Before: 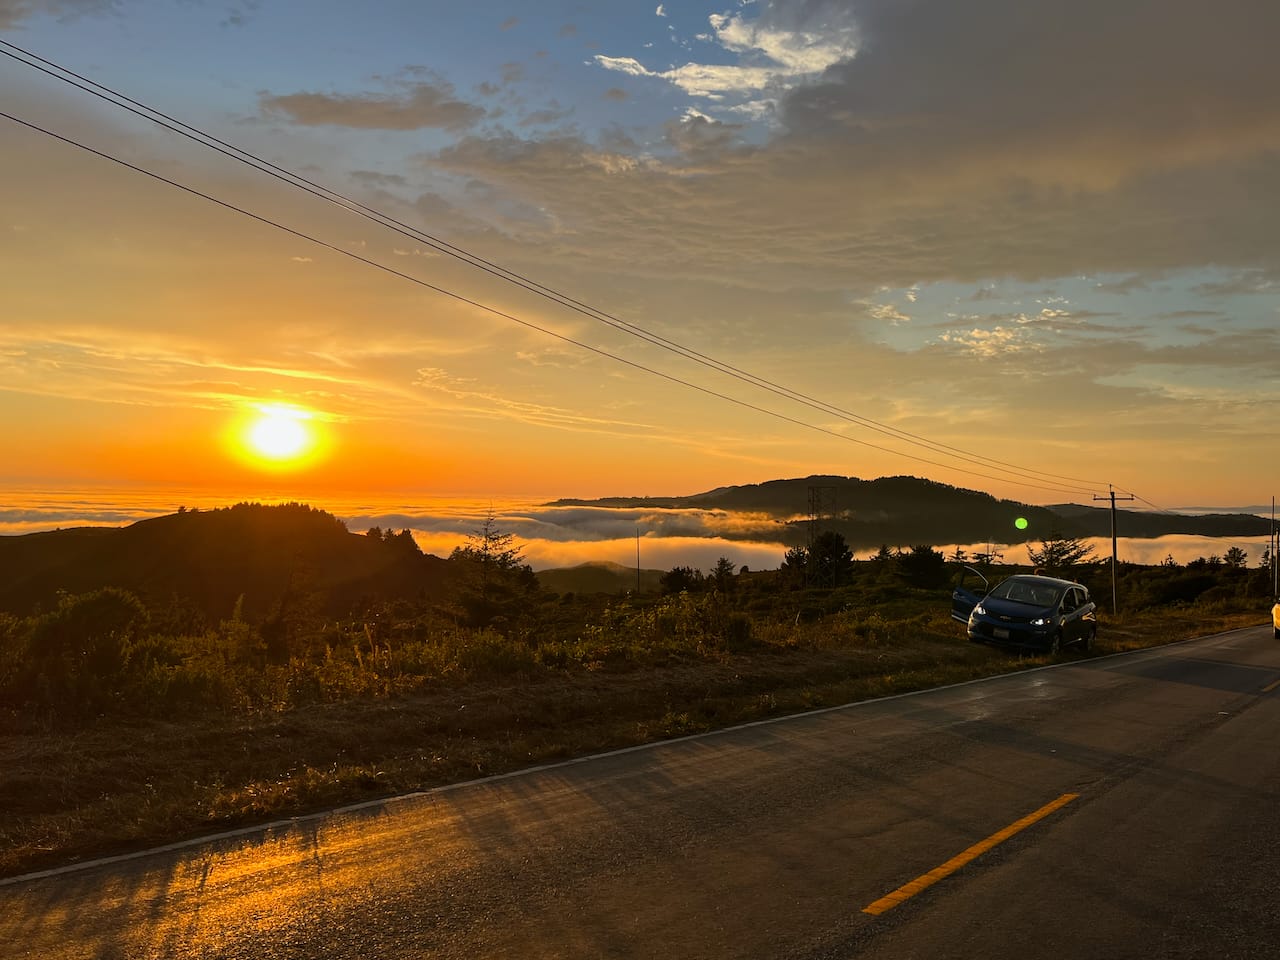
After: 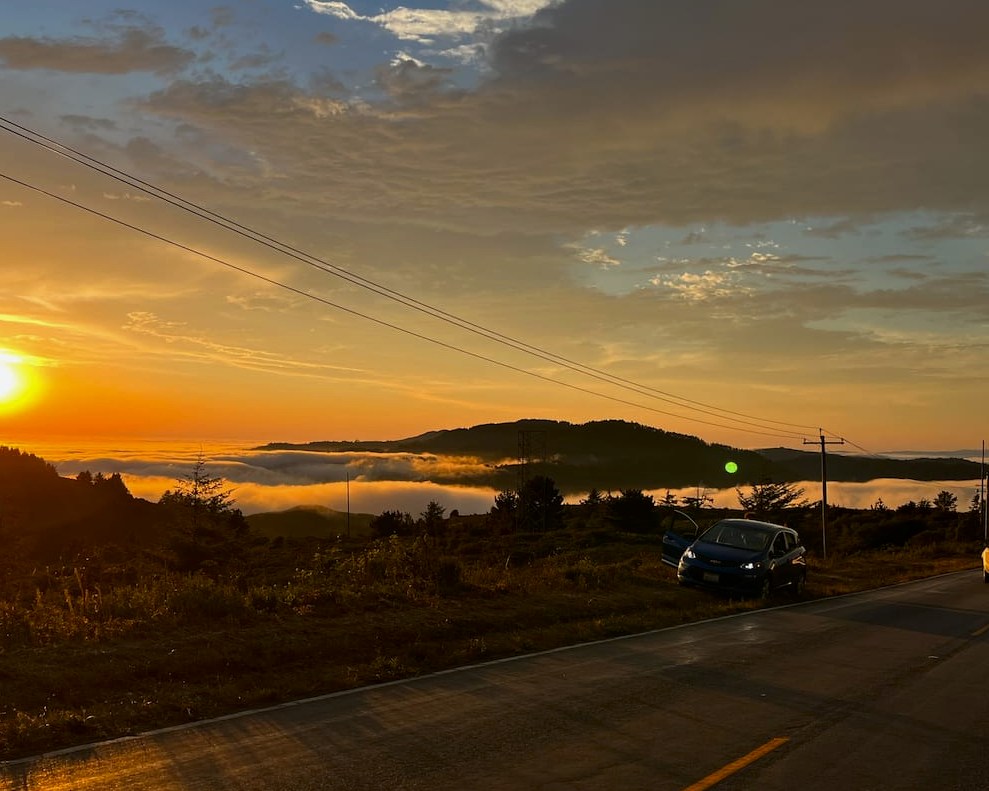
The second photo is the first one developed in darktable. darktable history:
contrast brightness saturation: brightness -0.099
crop: left 22.713%, top 5.873%, bottom 11.63%
